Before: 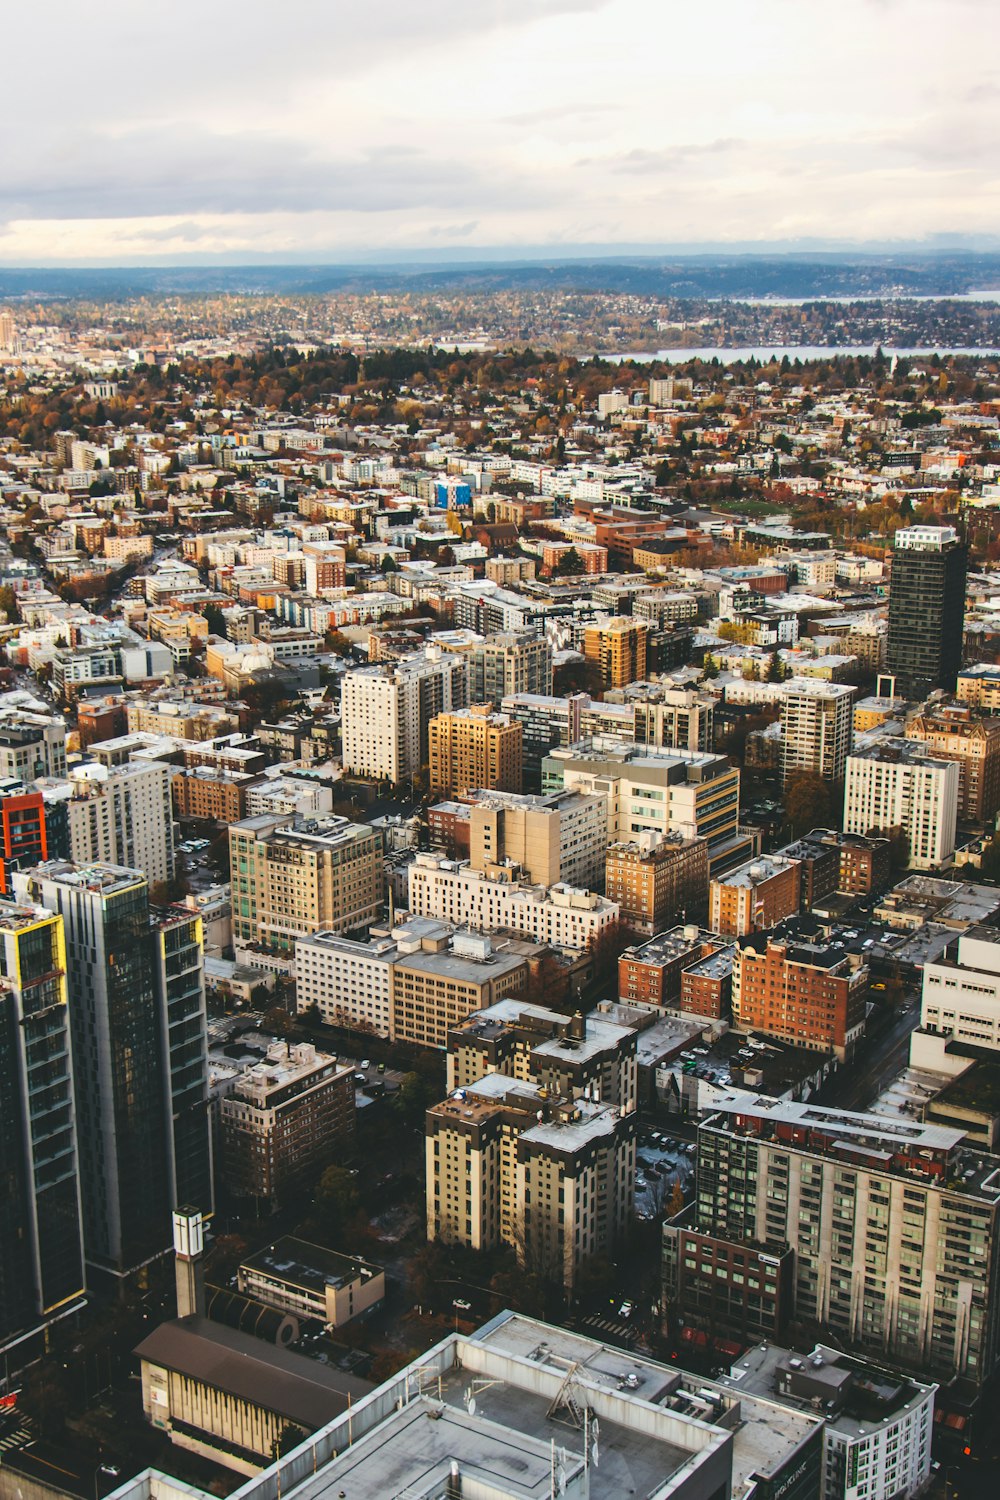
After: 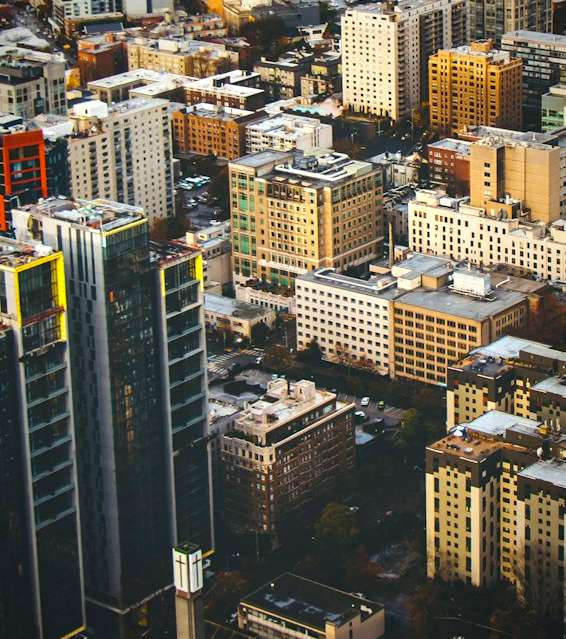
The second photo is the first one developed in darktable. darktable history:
vignetting: fall-off start 67.59%, fall-off radius 66.58%, saturation -0.035, automatic ratio true
crop: top 44.235%, right 43.379%, bottom 13.139%
color balance rgb: shadows lift › chroma 3.071%, shadows lift › hue 278.52°, perceptual saturation grading › global saturation 19.933%, perceptual brilliance grading › global brilliance 12.04%, global vibrance 20%
